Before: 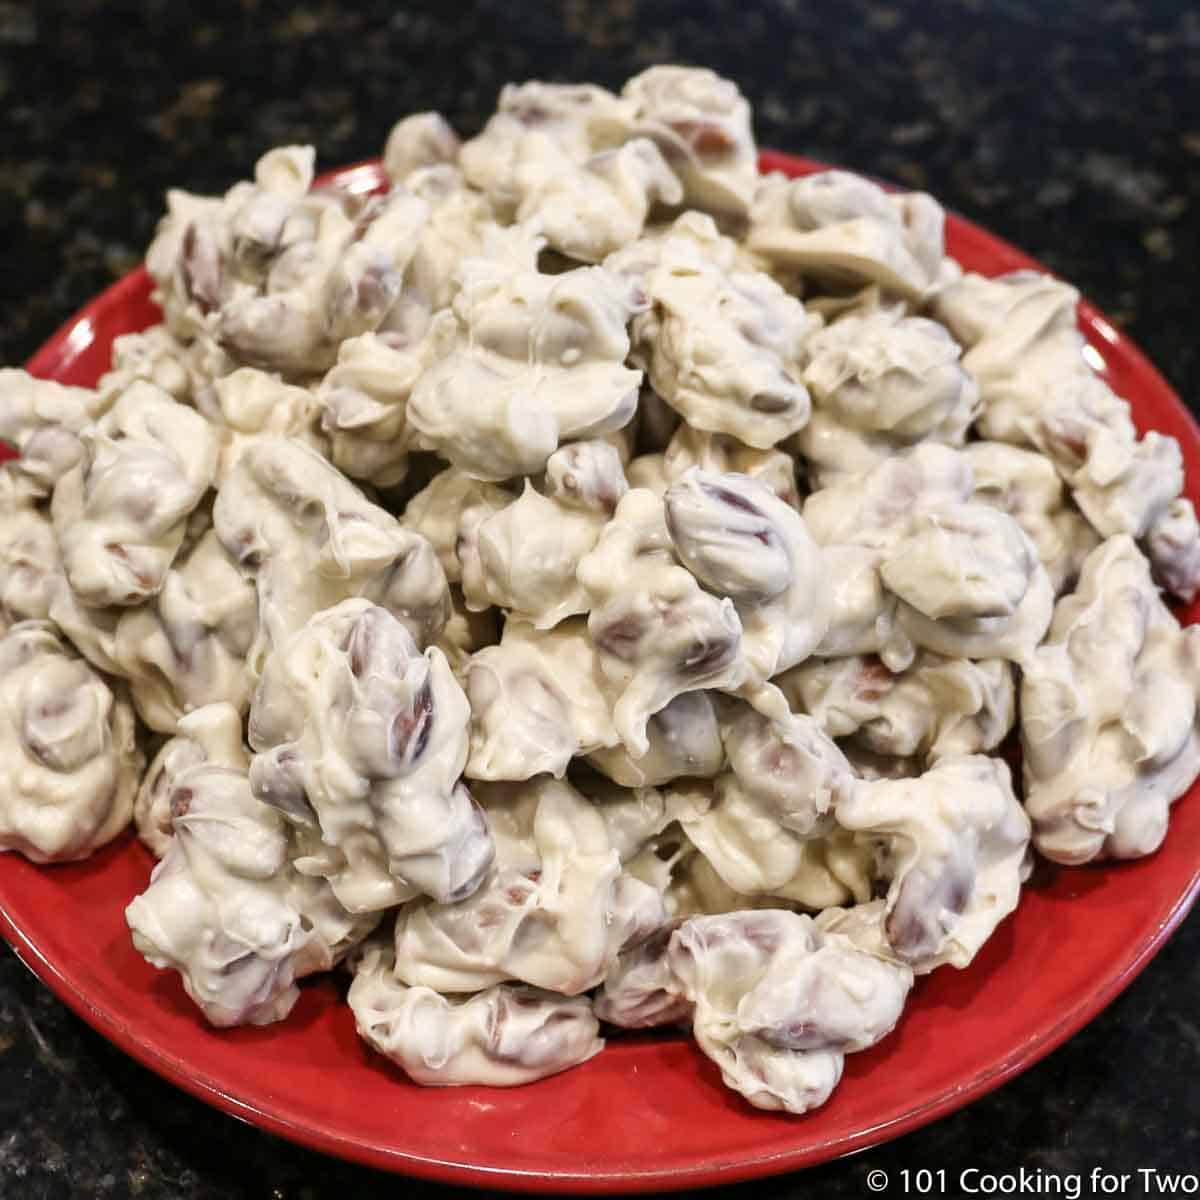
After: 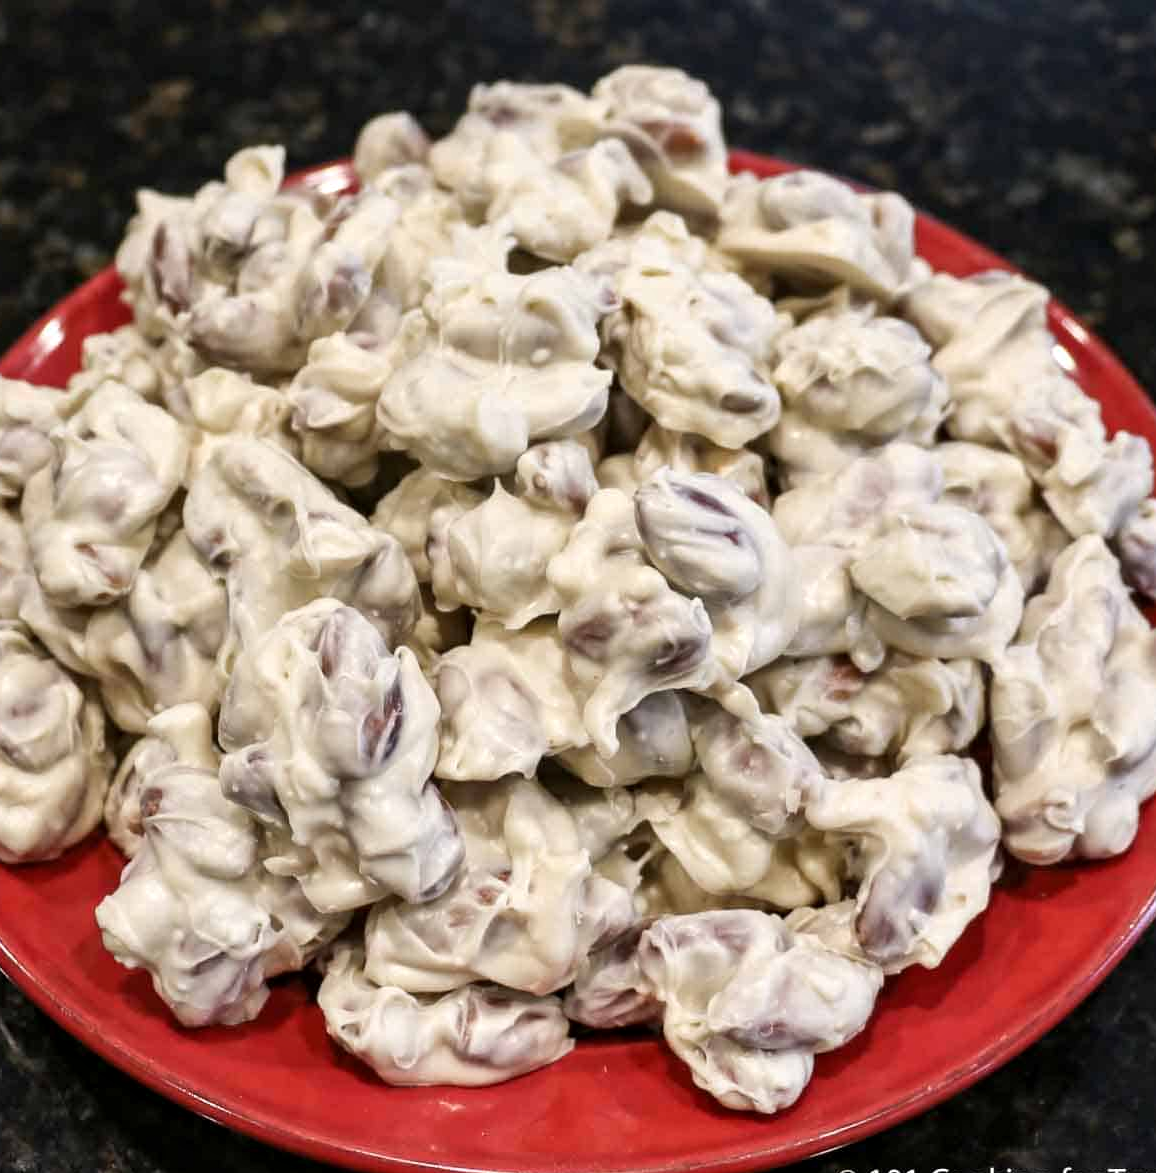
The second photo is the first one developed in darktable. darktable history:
local contrast: mode bilateral grid, contrast 28, coarseness 16, detail 115%, midtone range 0.2
crop and rotate: left 2.536%, right 1.107%, bottom 2.246%
